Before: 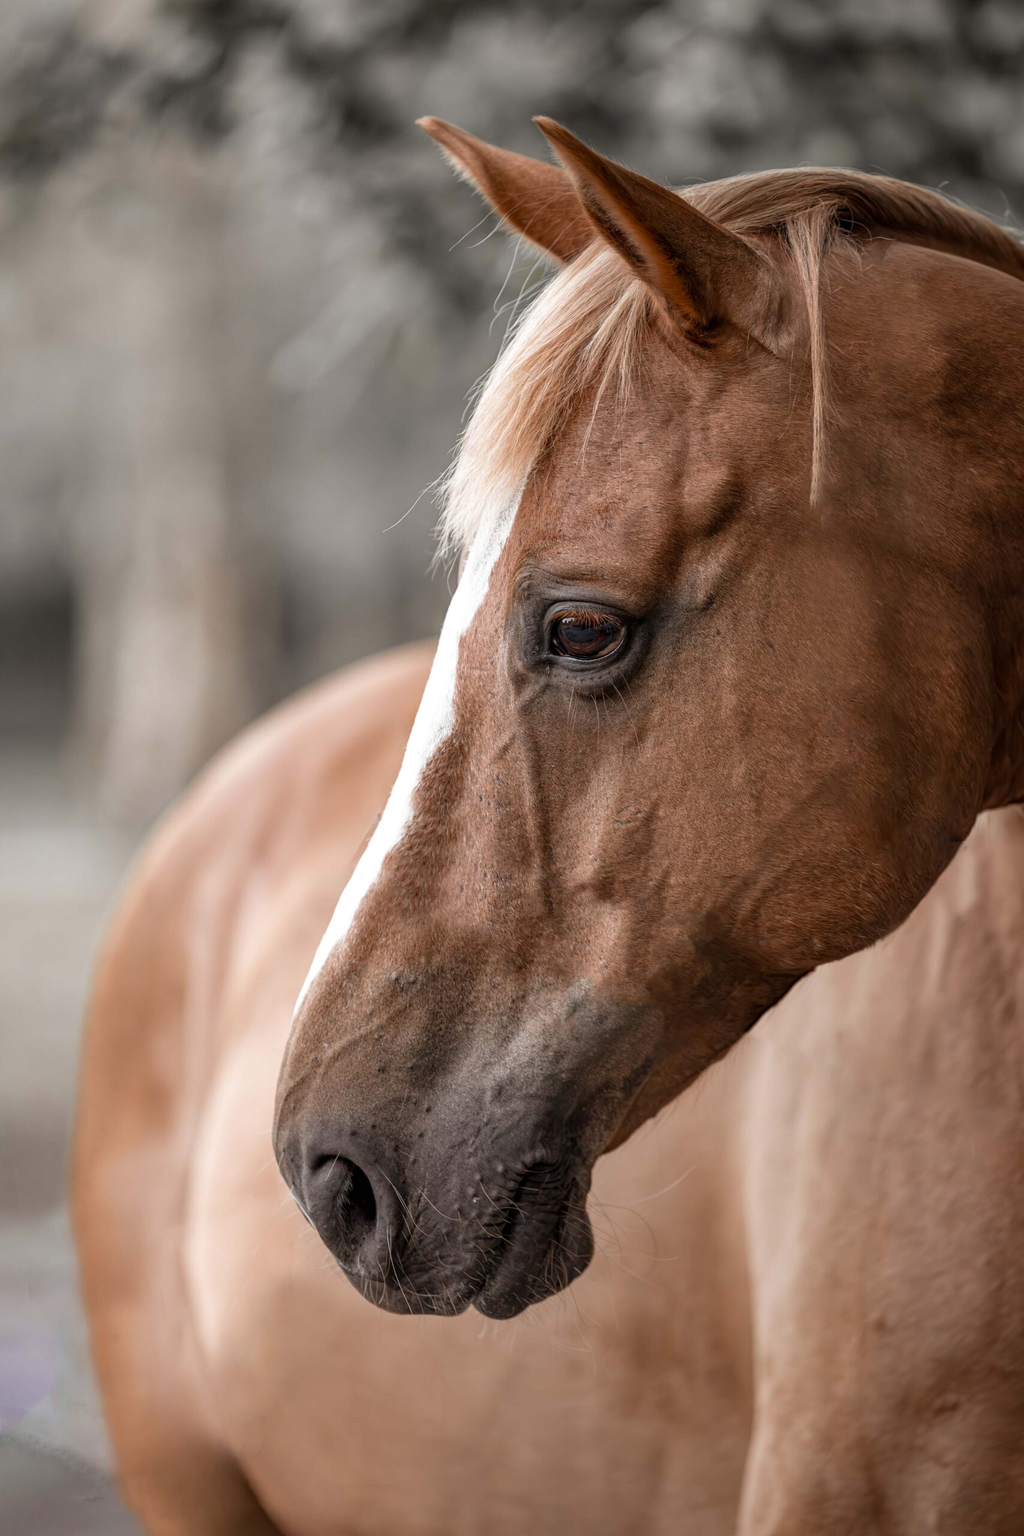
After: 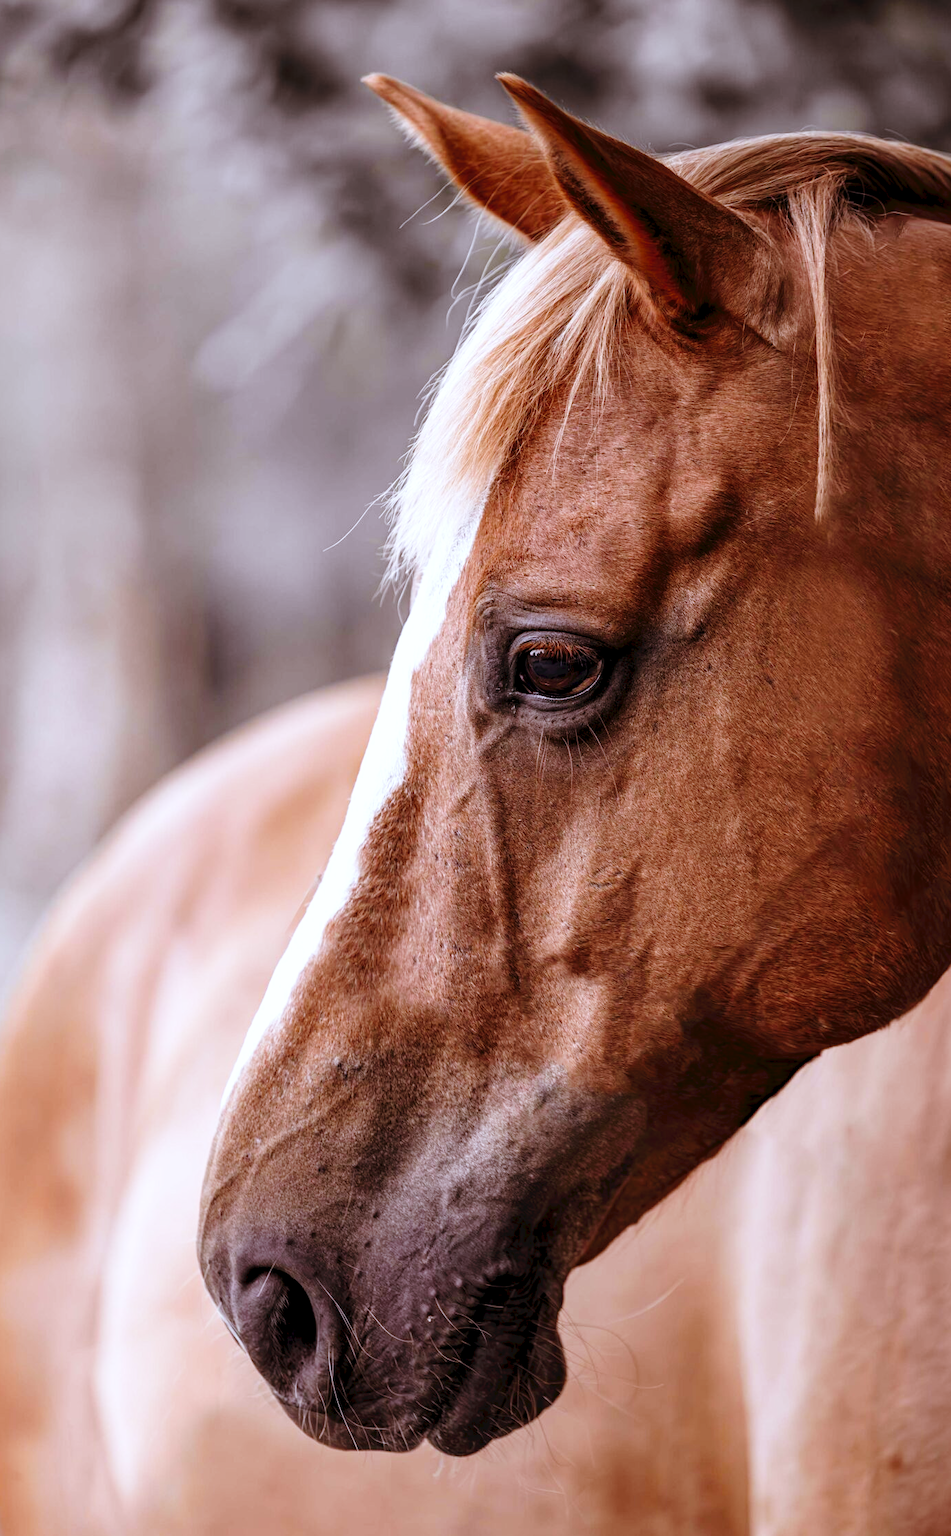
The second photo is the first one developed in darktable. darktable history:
rgb levels: mode RGB, independent channels, levels [[0, 0.5, 1], [0, 0.521, 1], [0, 0.536, 1]]
crop: left 9.929%, top 3.475%, right 9.188%, bottom 9.529%
tone curve: curves: ch0 [(0, 0) (0.003, 0.04) (0.011, 0.04) (0.025, 0.043) (0.044, 0.049) (0.069, 0.066) (0.1, 0.095) (0.136, 0.121) (0.177, 0.154) (0.224, 0.211) (0.277, 0.281) (0.335, 0.358) (0.399, 0.452) (0.468, 0.54) (0.543, 0.628) (0.623, 0.721) (0.709, 0.801) (0.801, 0.883) (0.898, 0.948) (1, 1)], preserve colors none
exposure: black level correction 0.007, exposure 0.093 EV, compensate highlight preservation false
white balance: red 0.948, green 1.02, blue 1.176
